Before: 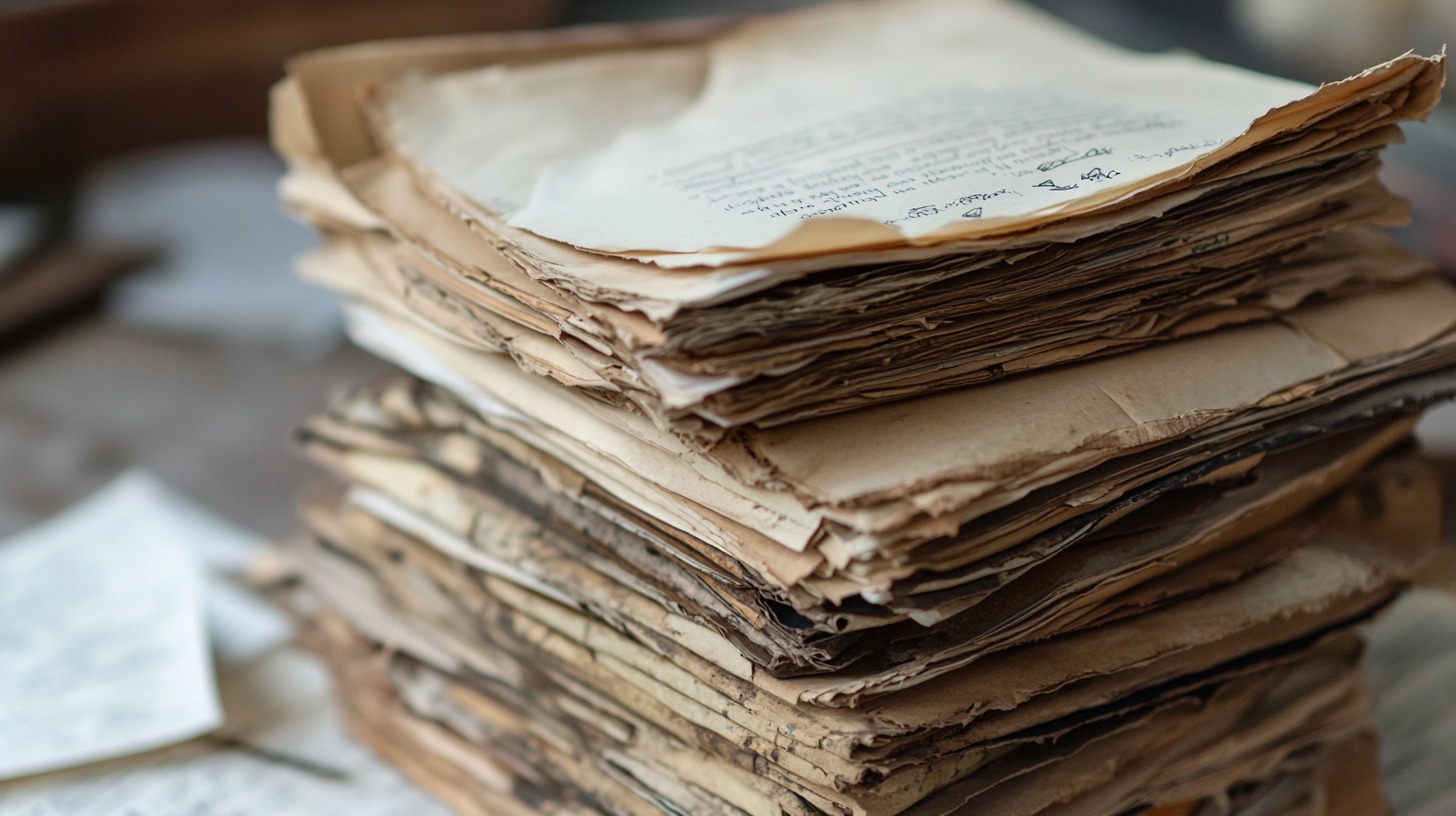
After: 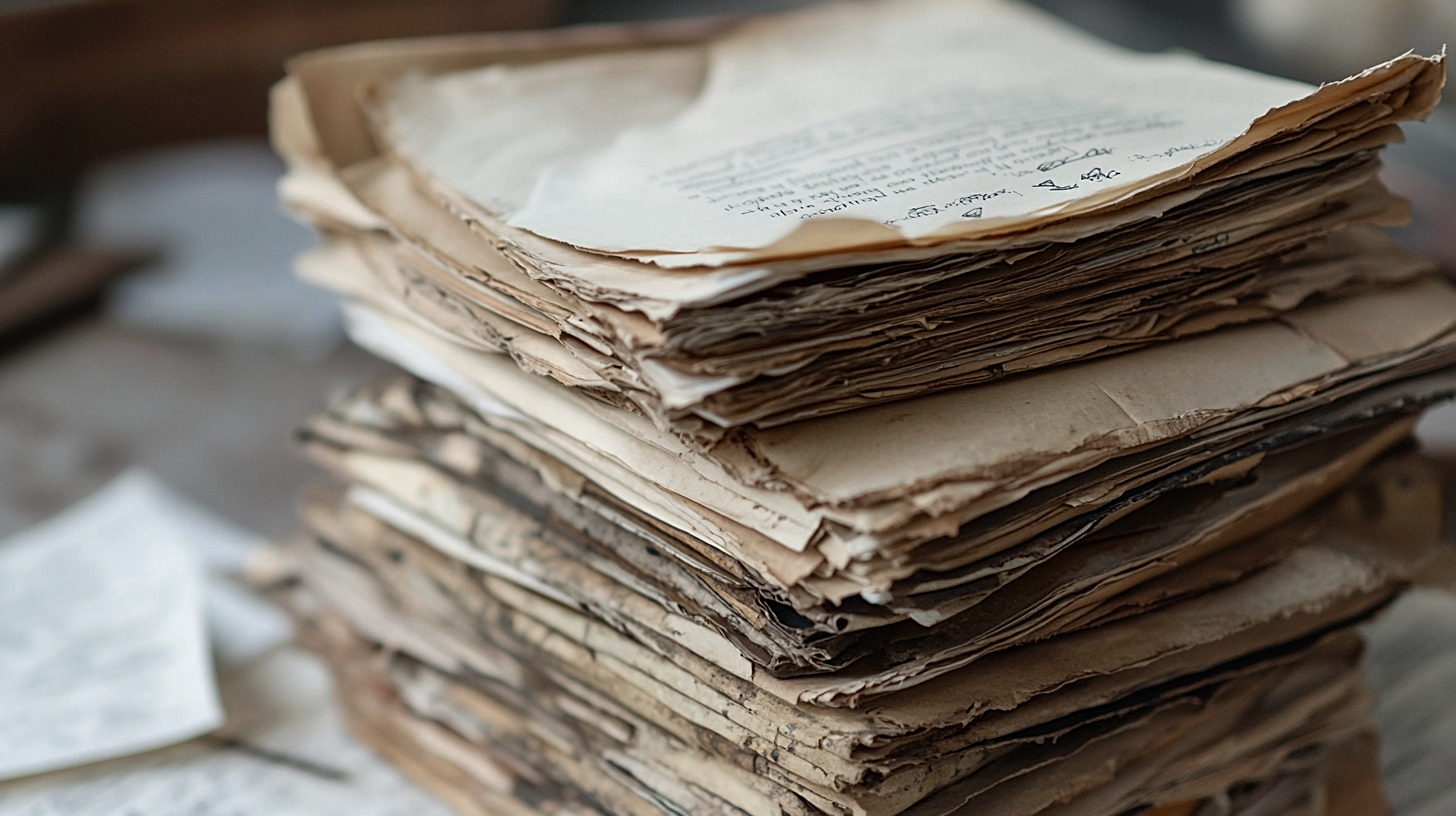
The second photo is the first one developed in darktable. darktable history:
sharpen: on, module defaults
color zones: curves: ch0 [(0, 0.5) (0.125, 0.4) (0.25, 0.5) (0.375, 0.4) (0.5, 0.4) (0.625, 0.35) (0.75, 0.35) (0.875, 0.5)]; ch1 [(0, 0.35) (0.125, 0.45) (0.25, 0.35) (0.375, 0.35) (0.5, 0.35) (0.625, 0.35) (0.75, 0.45) (0.875, 0.35)]; ch2 [(0, 0.6) (0.125, 0.5) (0.25, 0.5) (0.375, 0.6) (0.5, 0.6) (0.625, 0.5) (0.75, 0.5) (0.875, 0.5)]
